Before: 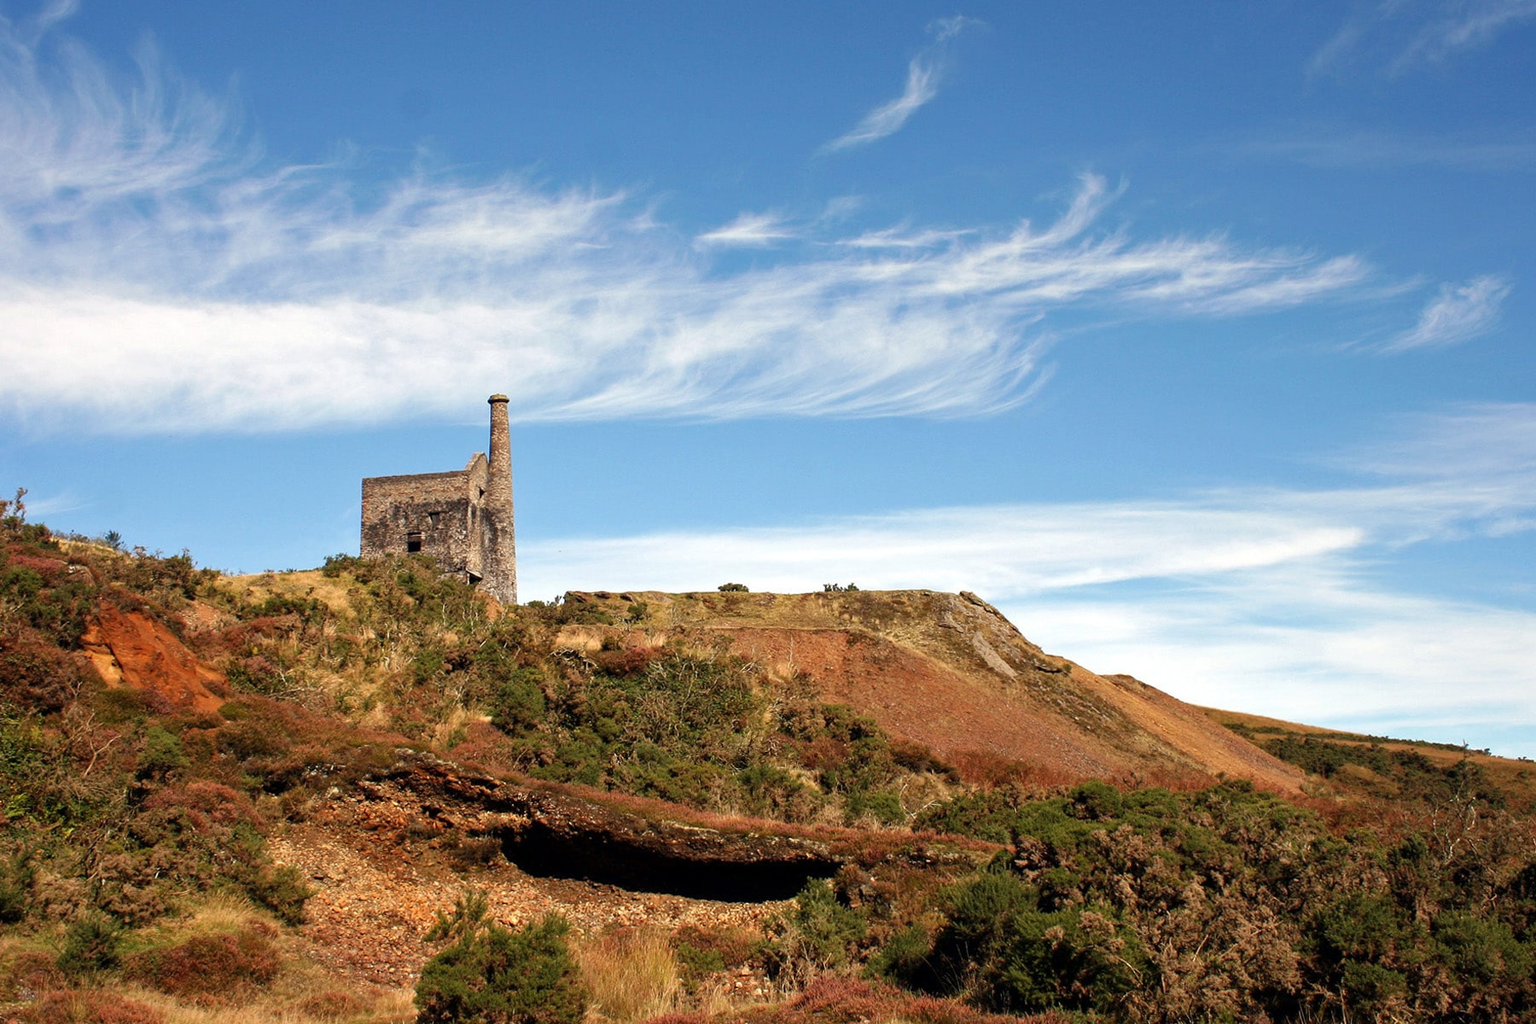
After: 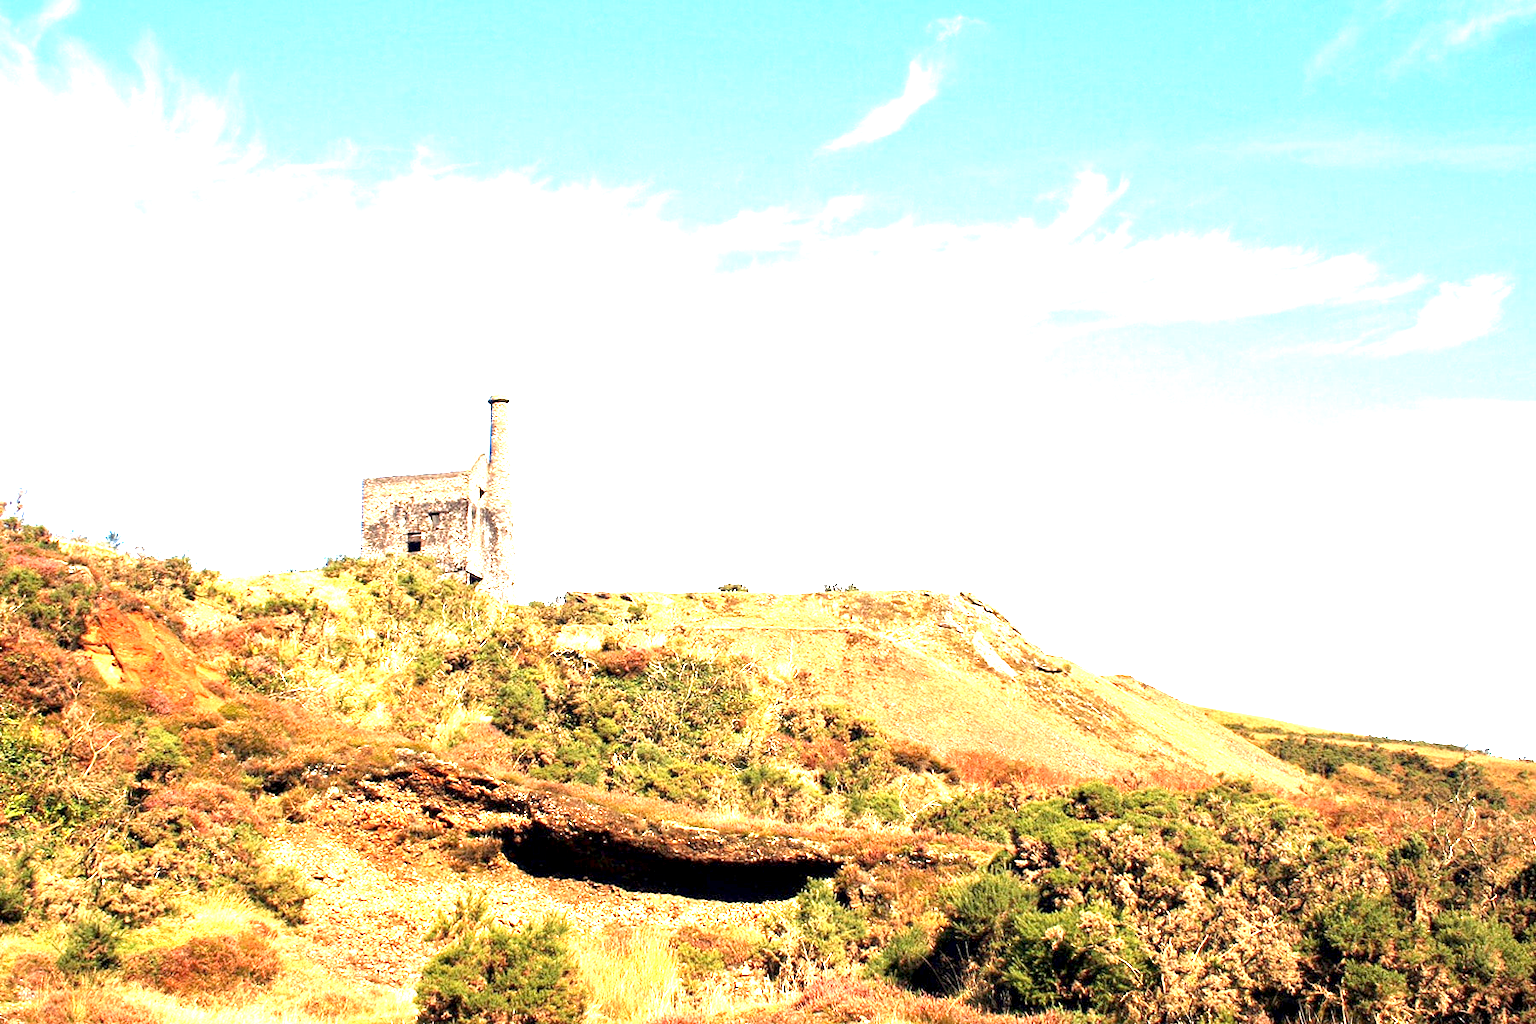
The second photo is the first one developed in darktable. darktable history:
exposure: black level correction 0.001, exposure 2.664 EV, compensate highlight preservation false
